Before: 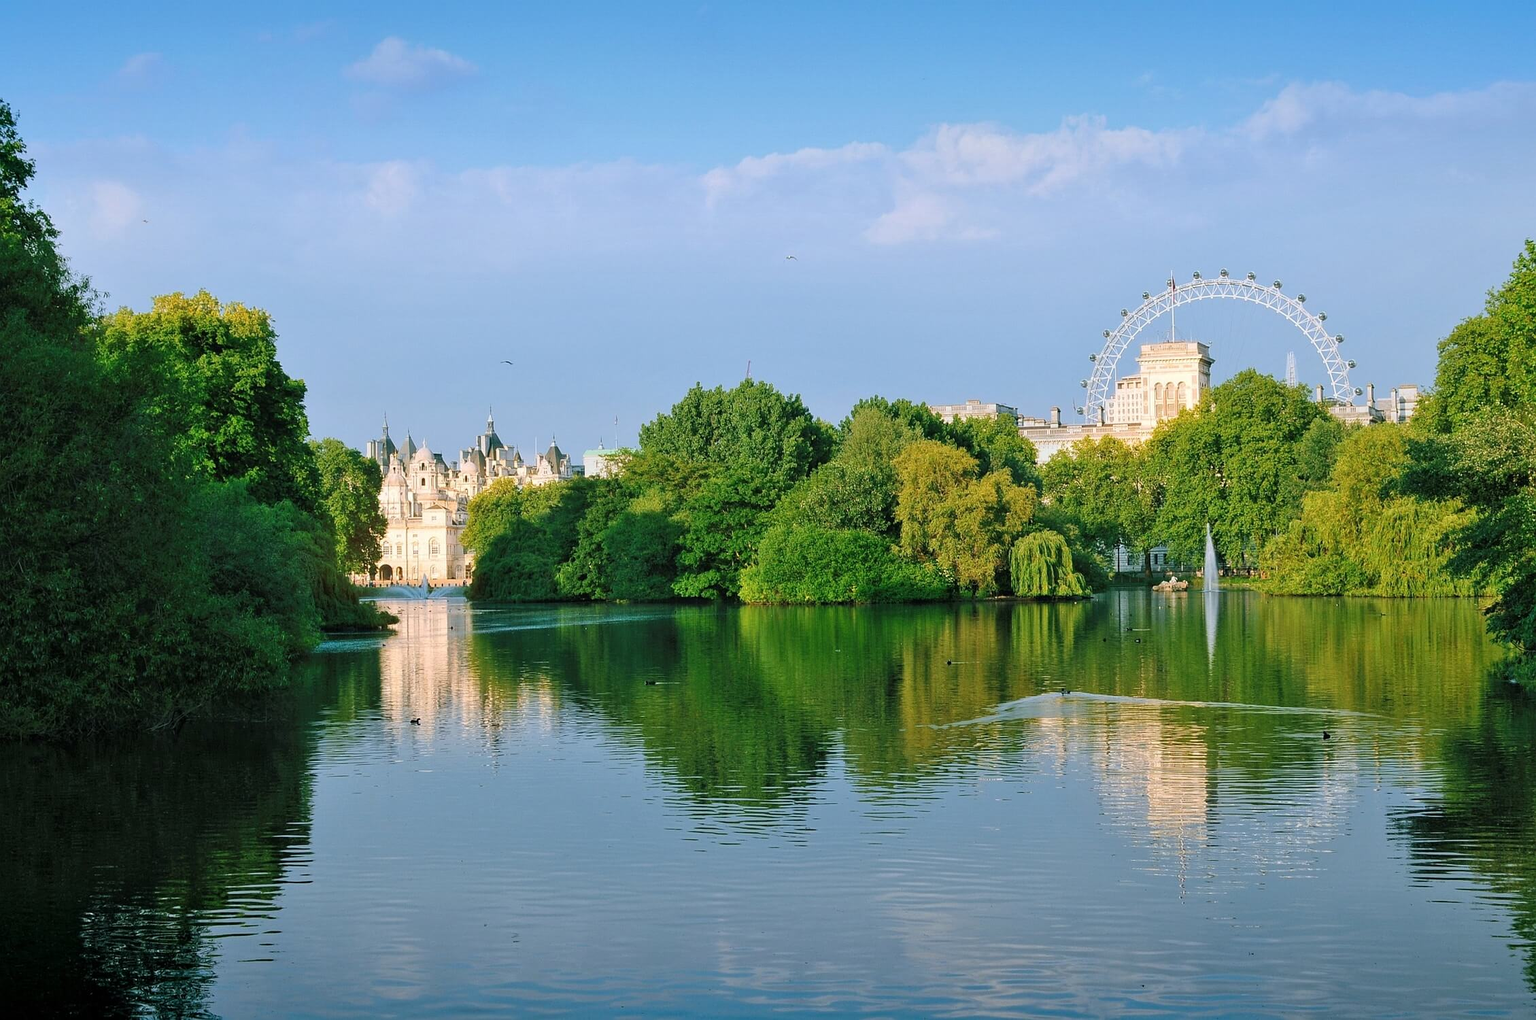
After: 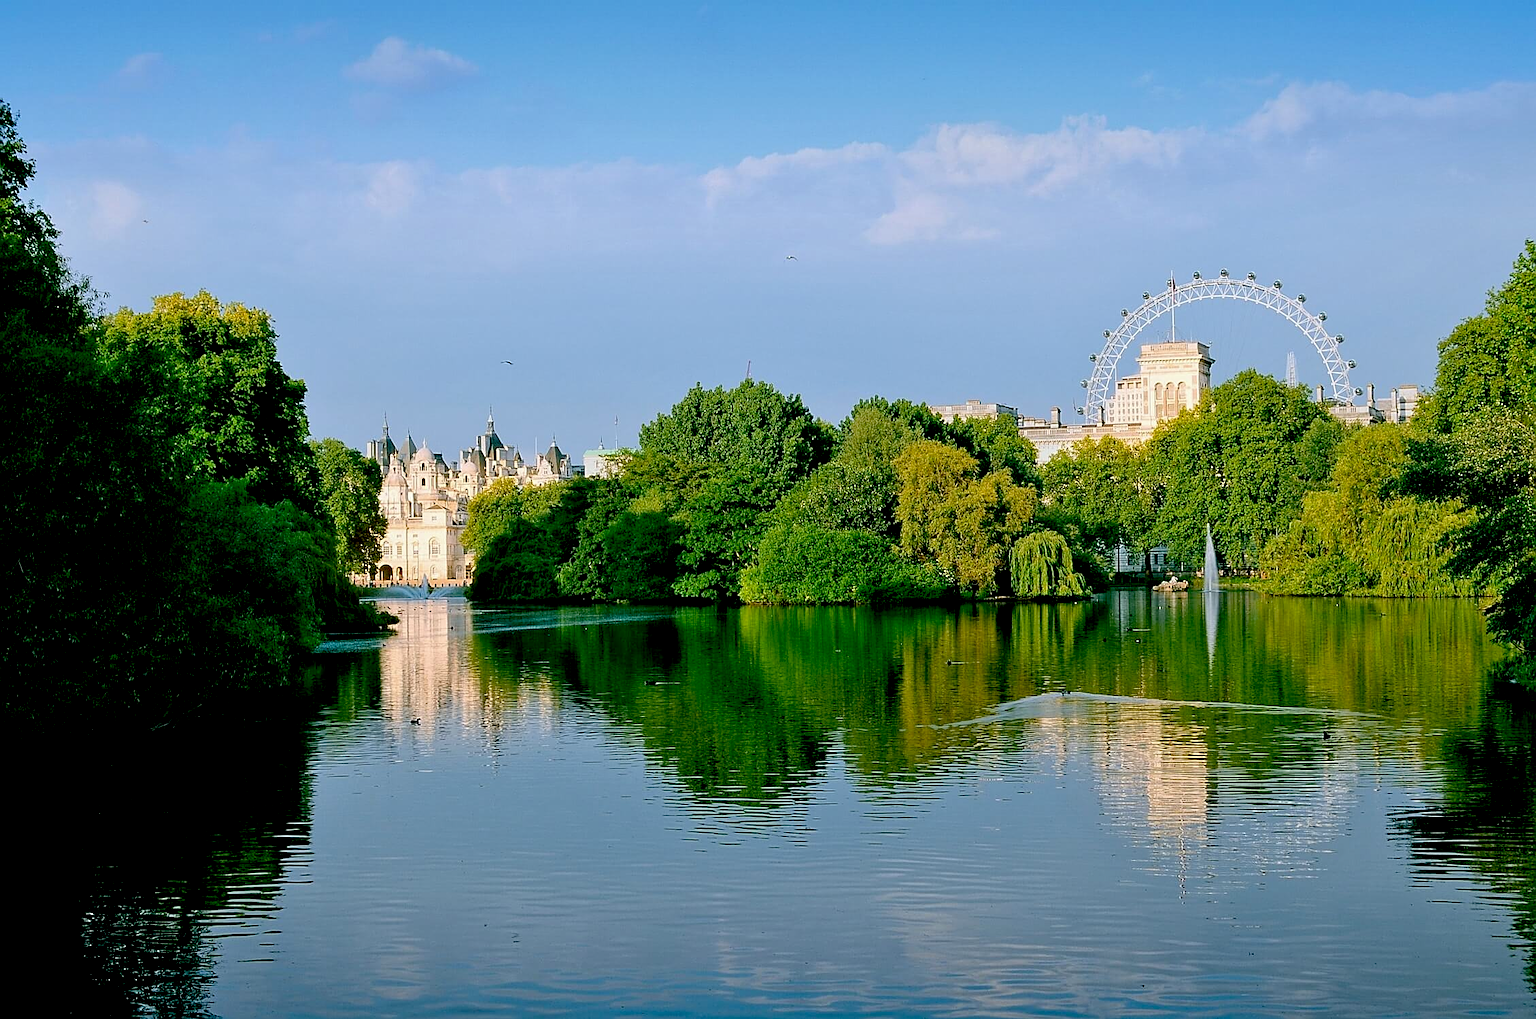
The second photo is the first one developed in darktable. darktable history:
sharpen: on, module defaults
exposure: black level correction 0.029, exposure -0.073 EV, compensate highlight preservation false
rotate and perspective: automatic cropping off
